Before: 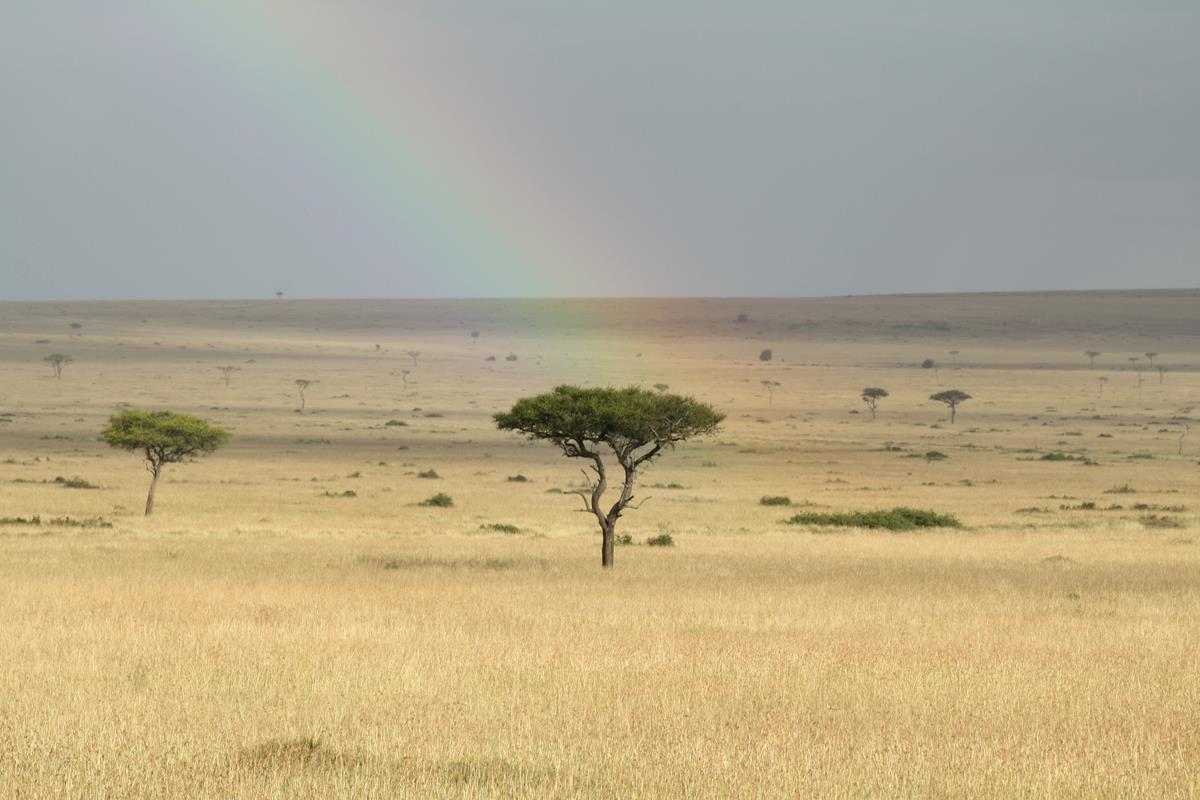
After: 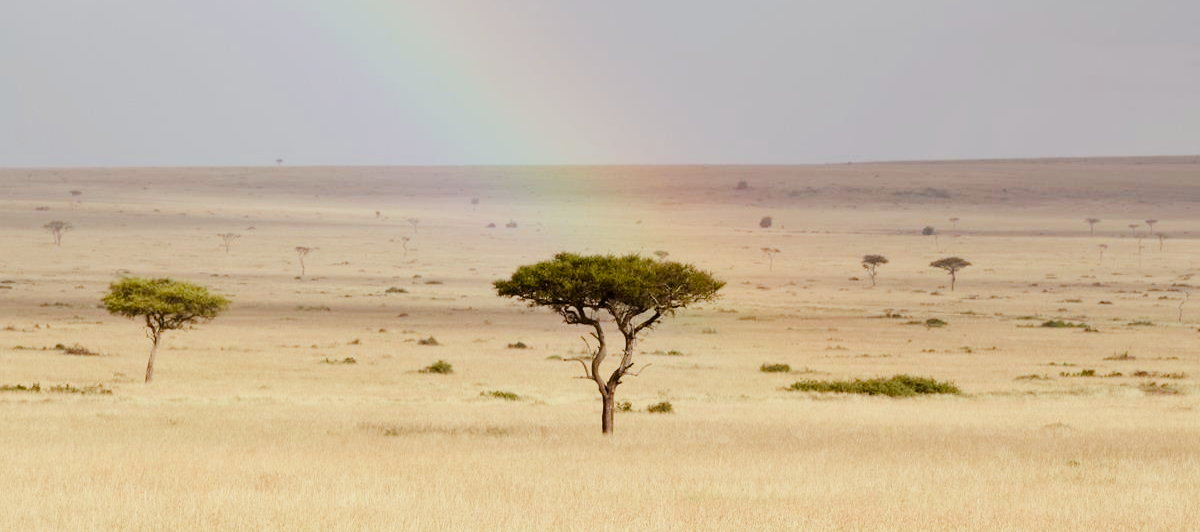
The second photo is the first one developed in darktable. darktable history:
crop: top 16.727%, bottom 16.727%
exposure: exposure 0.161 EV, compensate highlight preservation false
rgb levels: mode RGB, independent channels, levels [[0, 0.474, 1], [0, 0.5, 1], [0, 0.5, 1]]
filmic rgb: black relative exposure -7.65 EV, white relative exposure 4.56 EV, hardness 3.61
tone equalizer: -8 EV -0.75 EV, -7 EV -0.7 EV, -6 EV -0.6 EV, -5 EV -0.4 EV, -3 EV 0.4 EV, -2 EV 0.6 EV, -1 EV 0.7 EV, +0 EV 0.75 EV, edges refinement/feathering 500, mask exposure compensation -1.57 EV, preserve details no
color balance rgb: perceptual saturation grading › global saturation 20%, perceptual saturation grading › highlights -25%, perceptual saturation grading › shadows 50%
